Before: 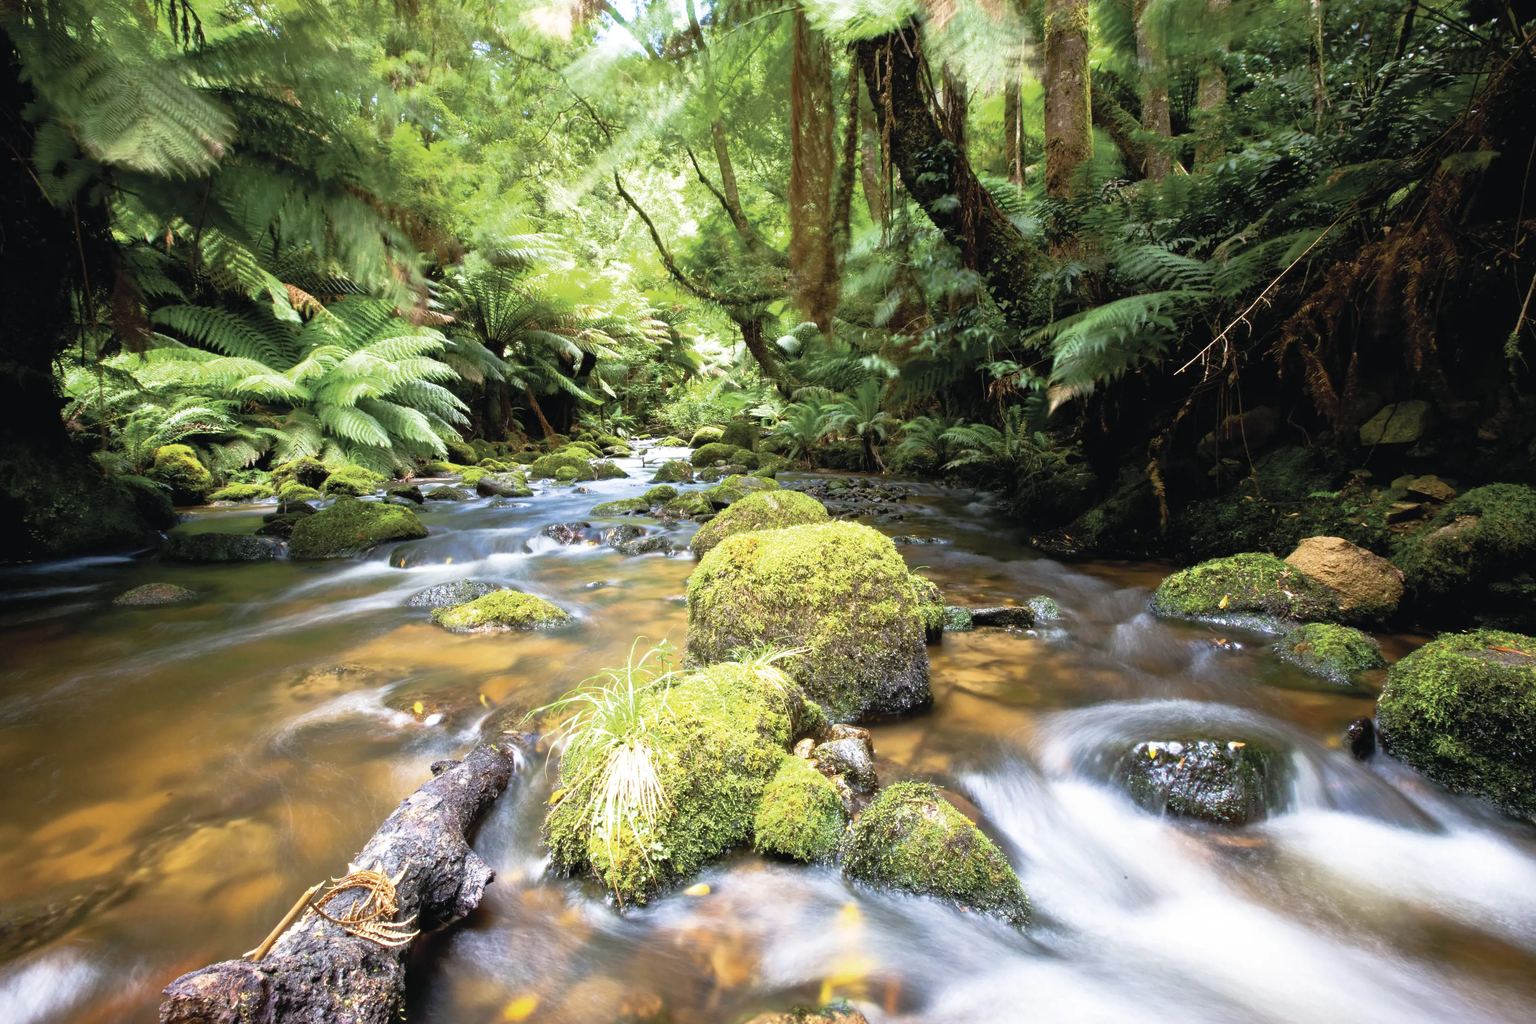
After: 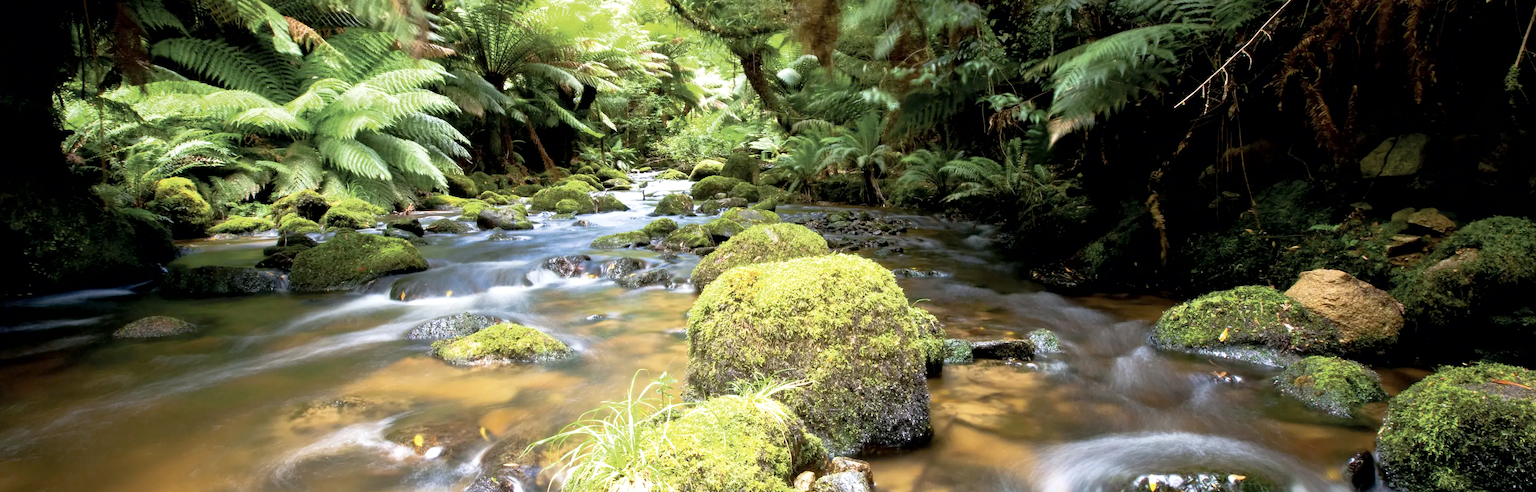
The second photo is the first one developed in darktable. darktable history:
contrast brightness saturation: saturation -0.061
crop and rotate: top 26.125%, bottom 25.756%
exposure: black level correction 0.007, exposure 0.1 EV, compensate highlight preservation false
